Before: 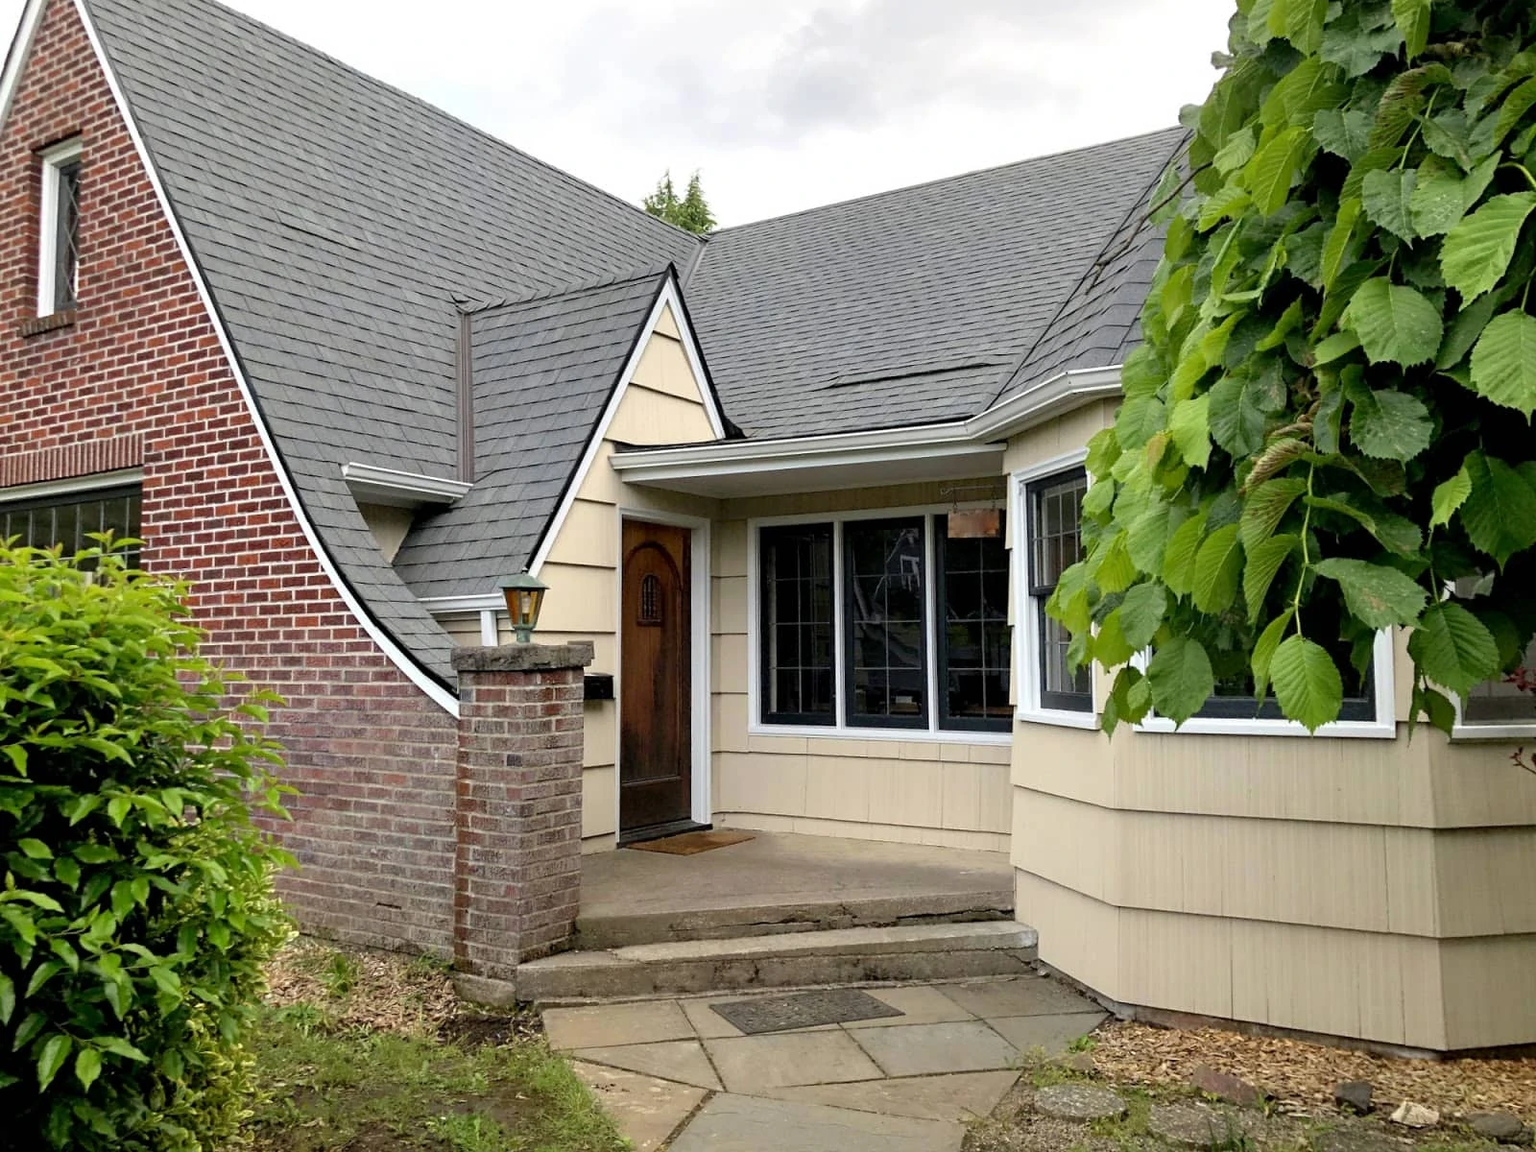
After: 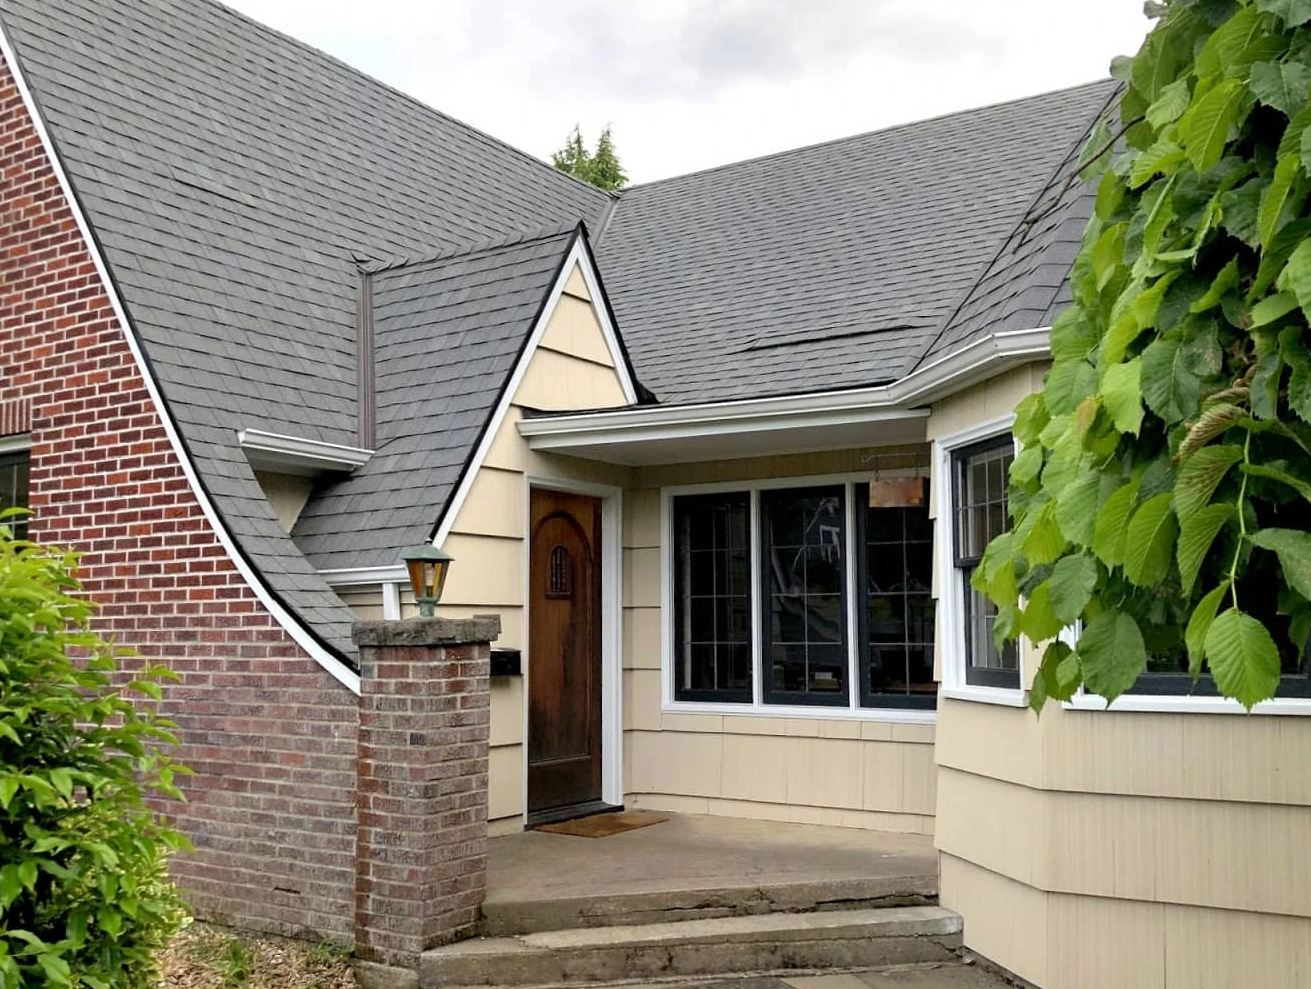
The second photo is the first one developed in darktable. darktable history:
crop and rotate: left 7.45%, top 4.461%, right 10.598%, bottom 13.086%
